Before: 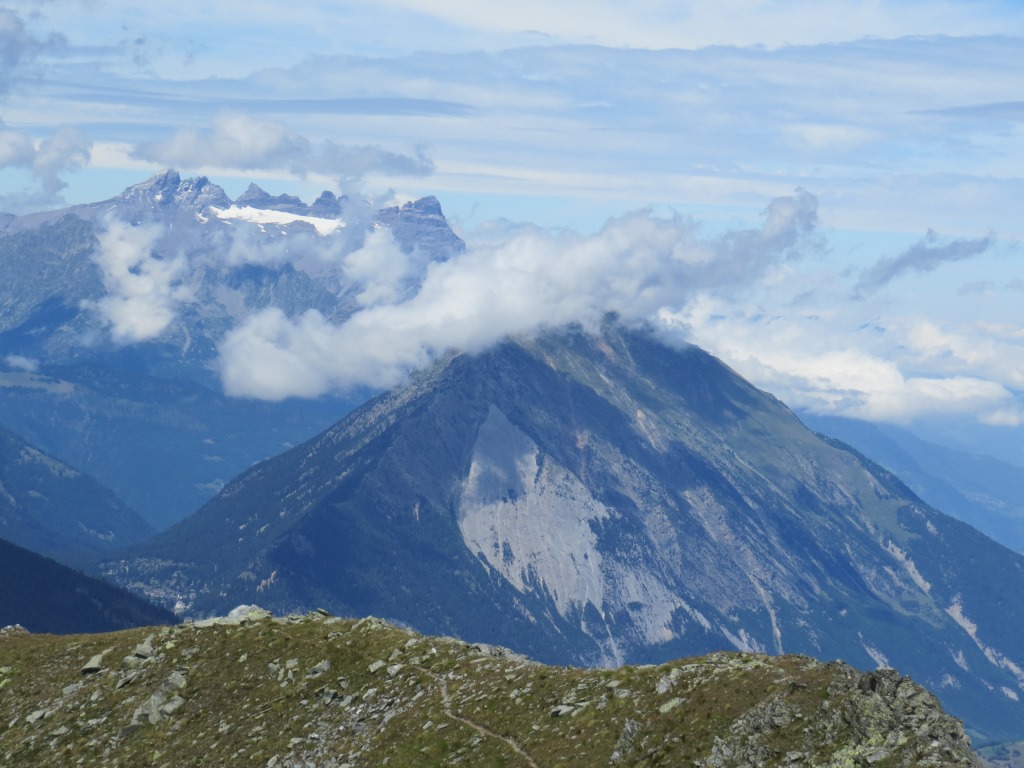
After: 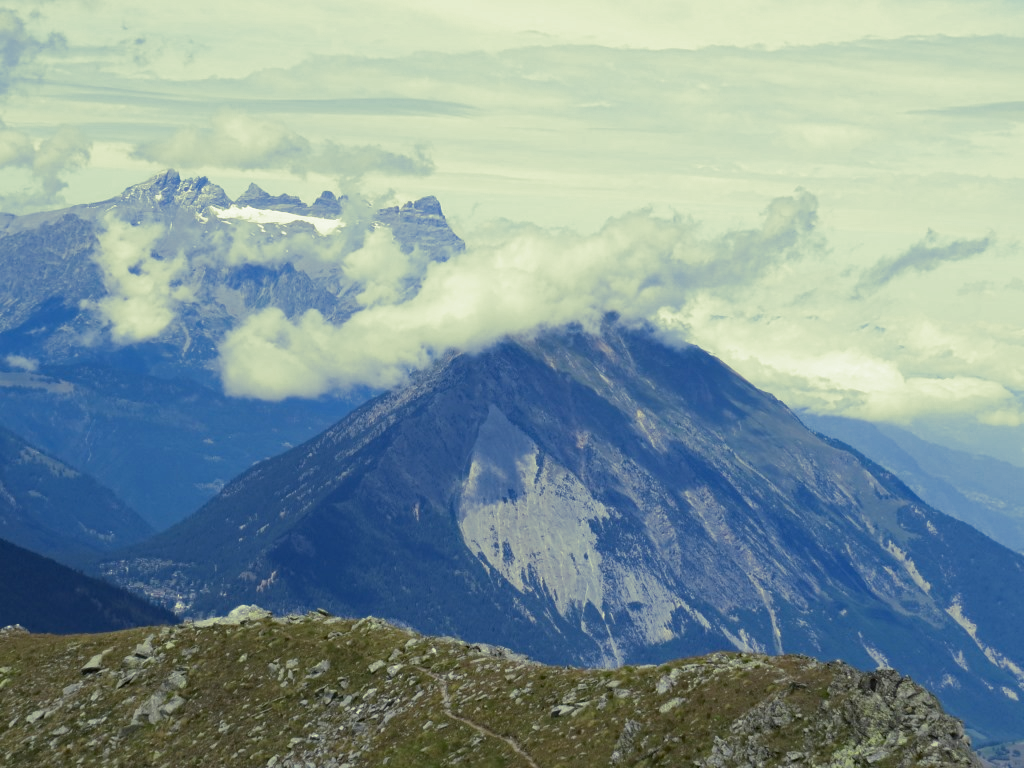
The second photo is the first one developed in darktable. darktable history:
split-toning: shadows › hue 290.82°, shadows › saturation 0.34, highlights › saturation 0.38, balance 0, compress 50%
haze removal: compatibility mode true, adaptive false
